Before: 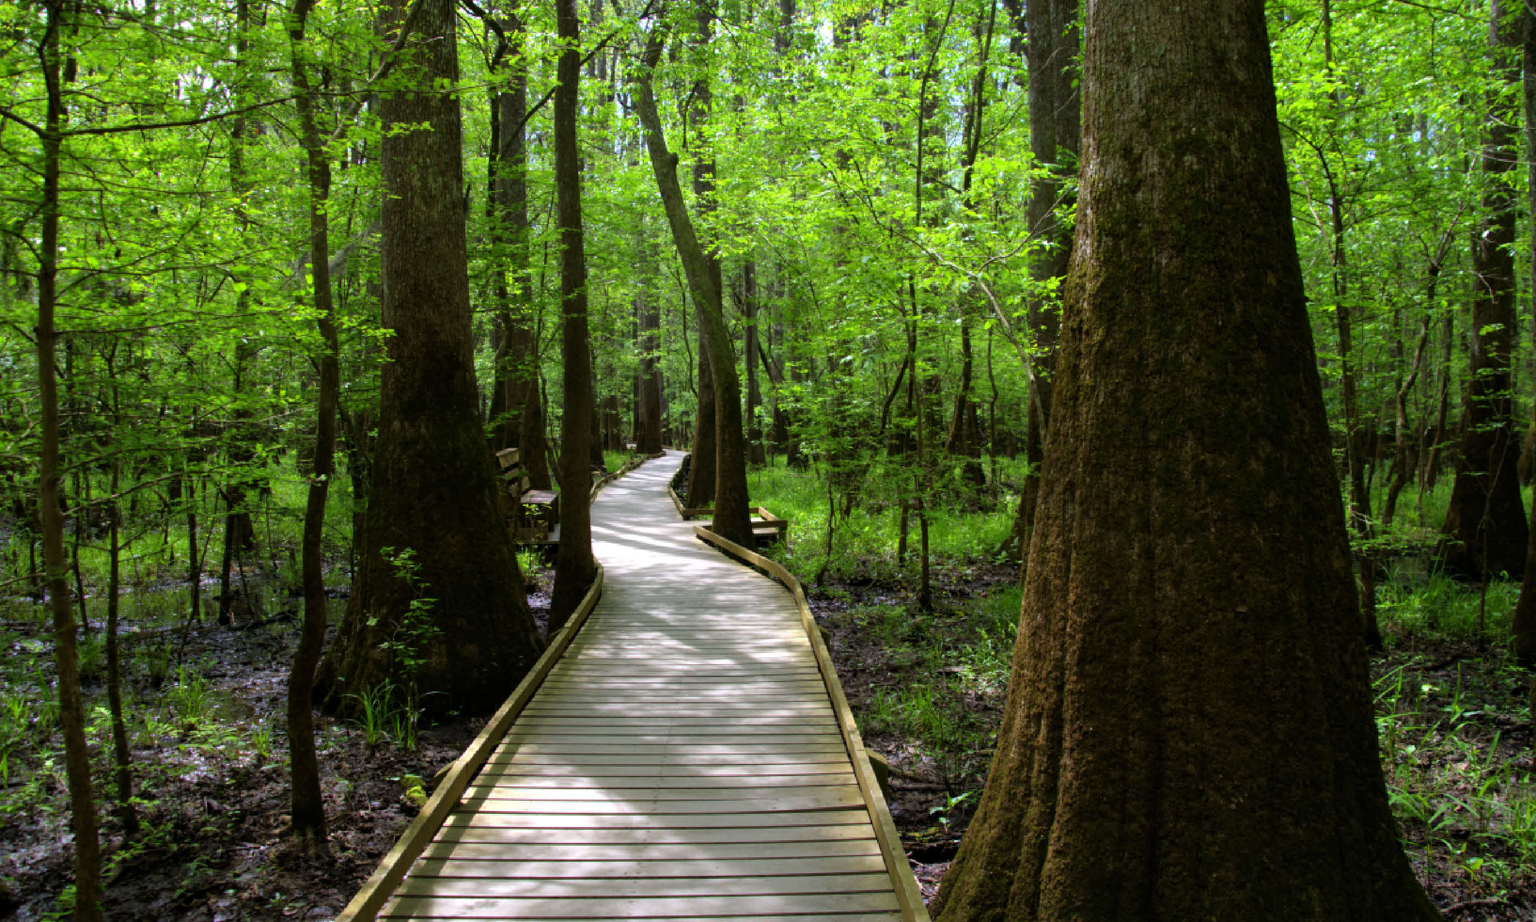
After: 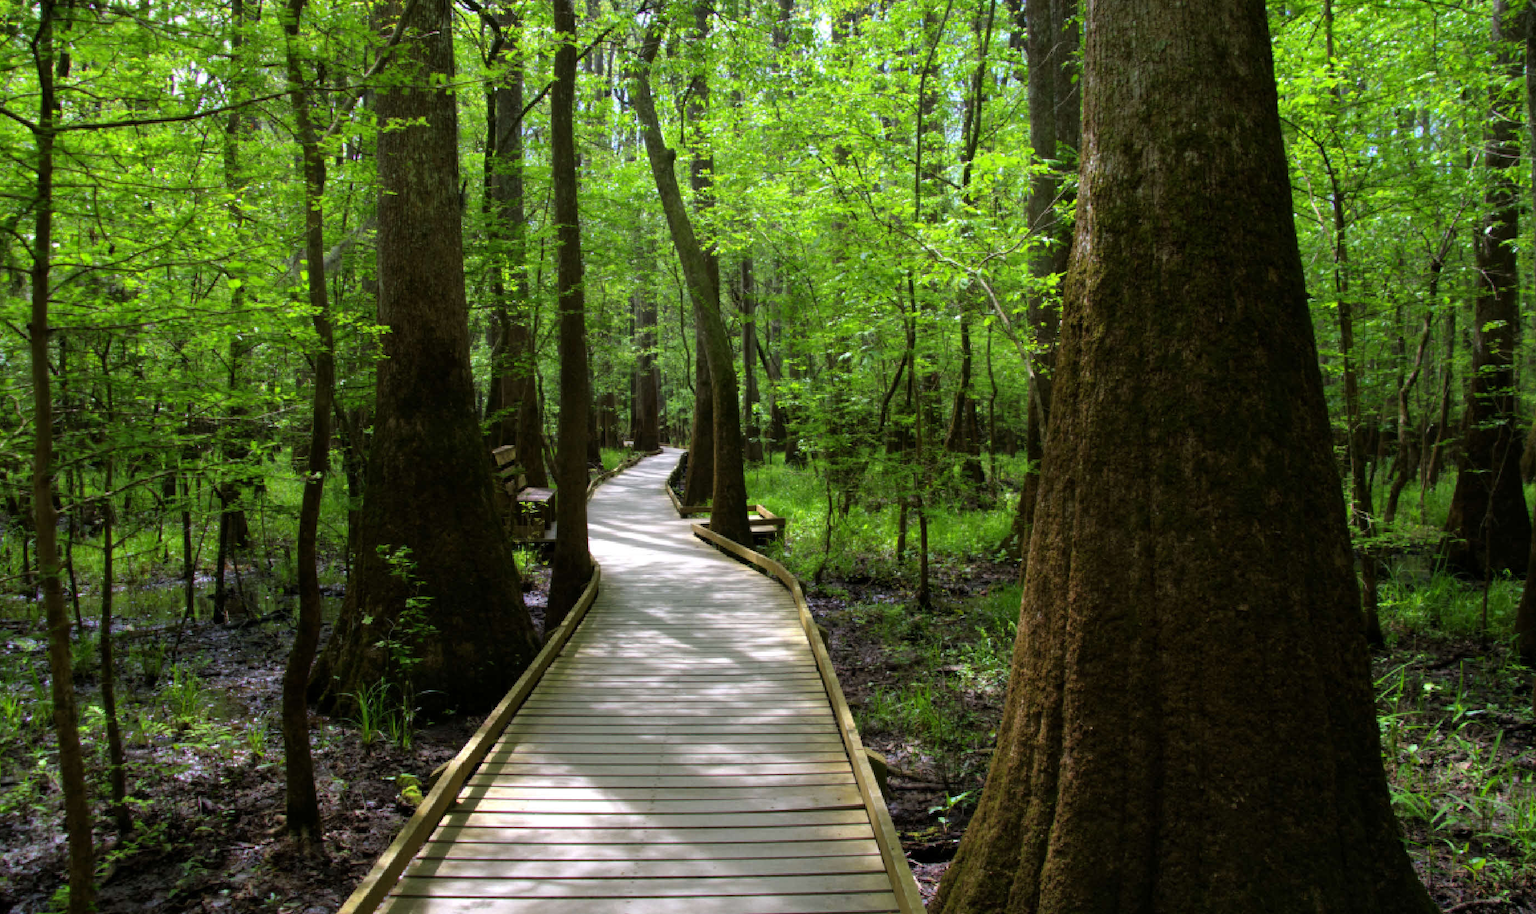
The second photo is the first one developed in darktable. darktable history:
crop: left 0.493%, top 0.647%, right 0.126%, bottom 0.715%
